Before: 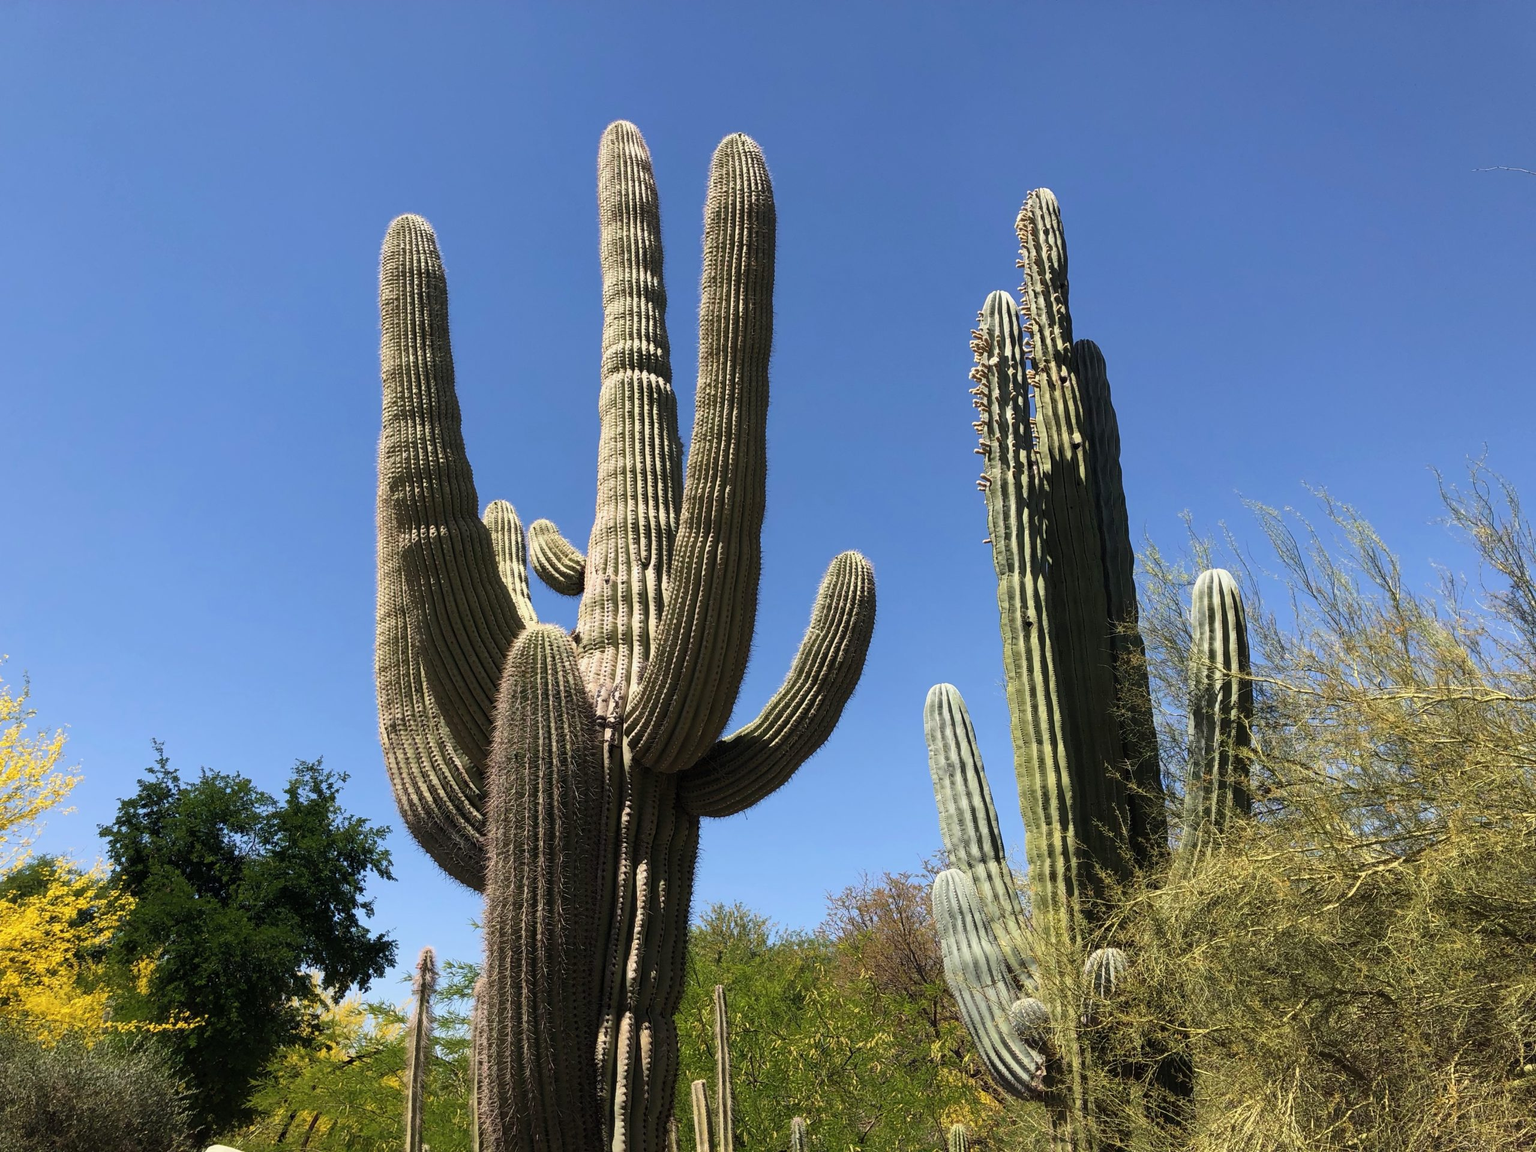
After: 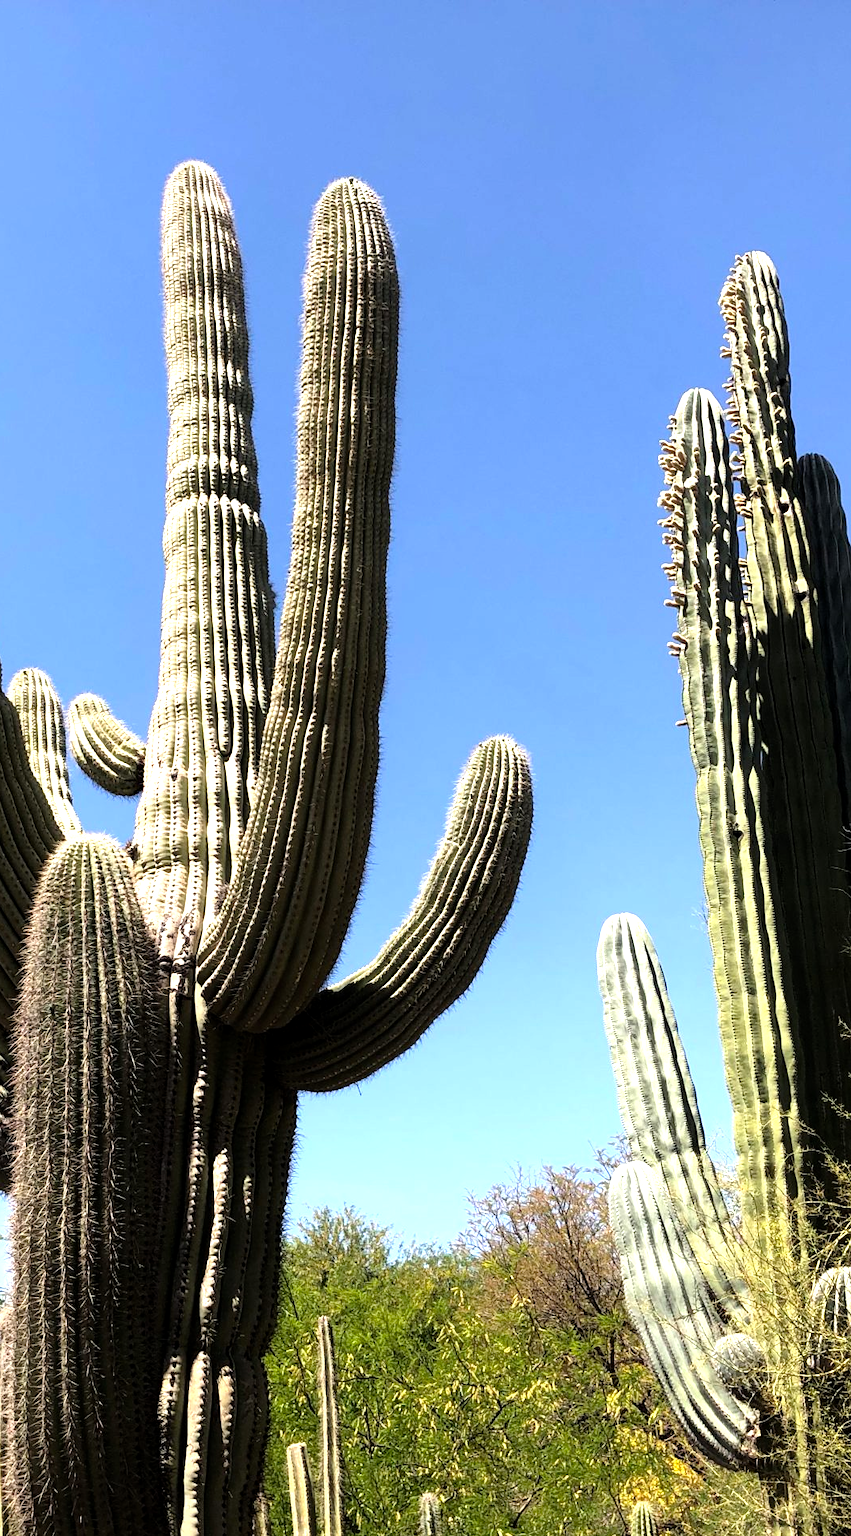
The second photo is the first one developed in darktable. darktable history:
tone equalizer: -8 EV -1.09 EV, -7 EV -1.04 EV, -6 EV -0.855 EV, -5 EV -0.614 EV, -3 EV 0.579 EV, -2 EV 0.896 EV, -1 EV 0.993 EV, +0 EV 1.08 EV
crop: left 31.089%, right 27.33%
